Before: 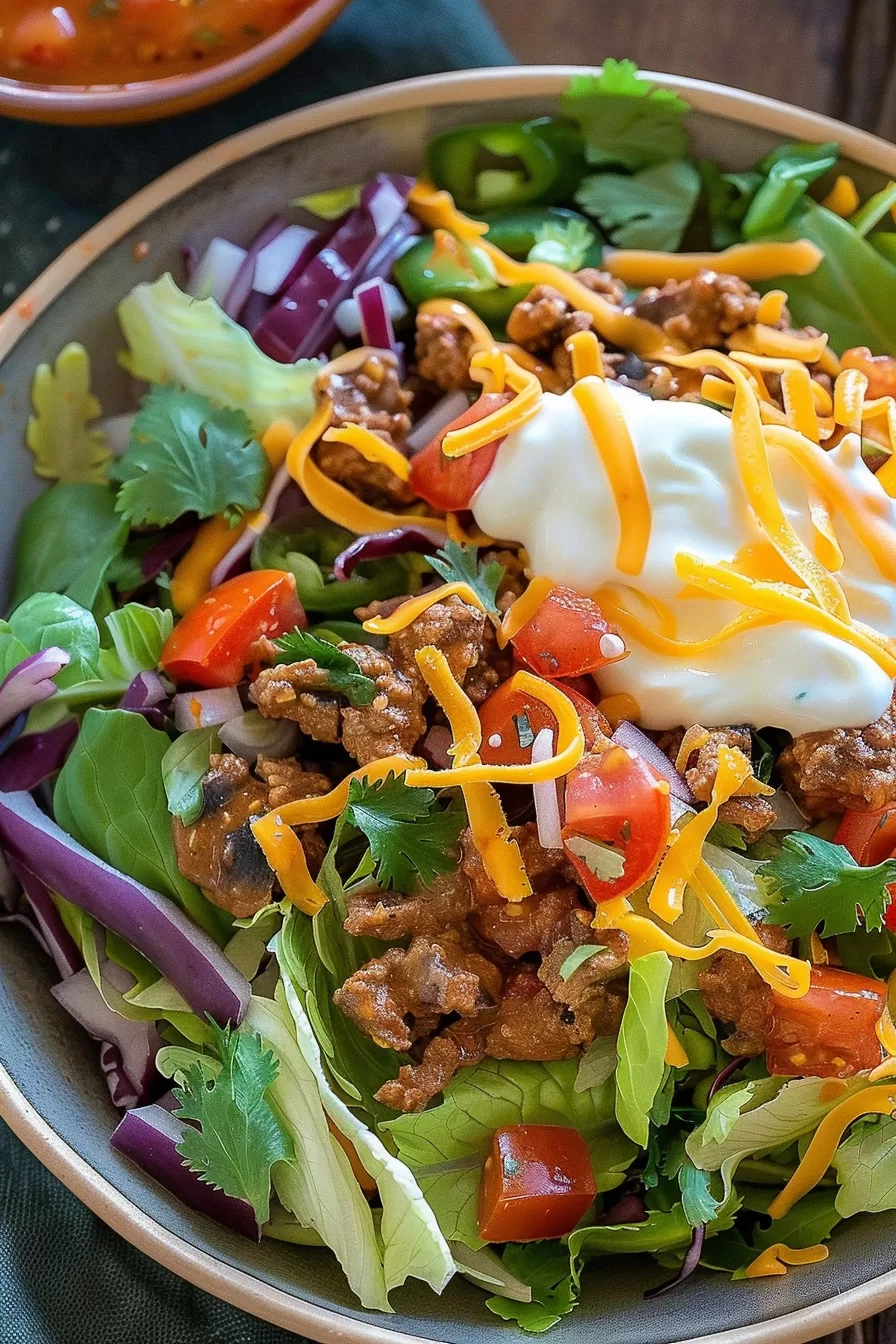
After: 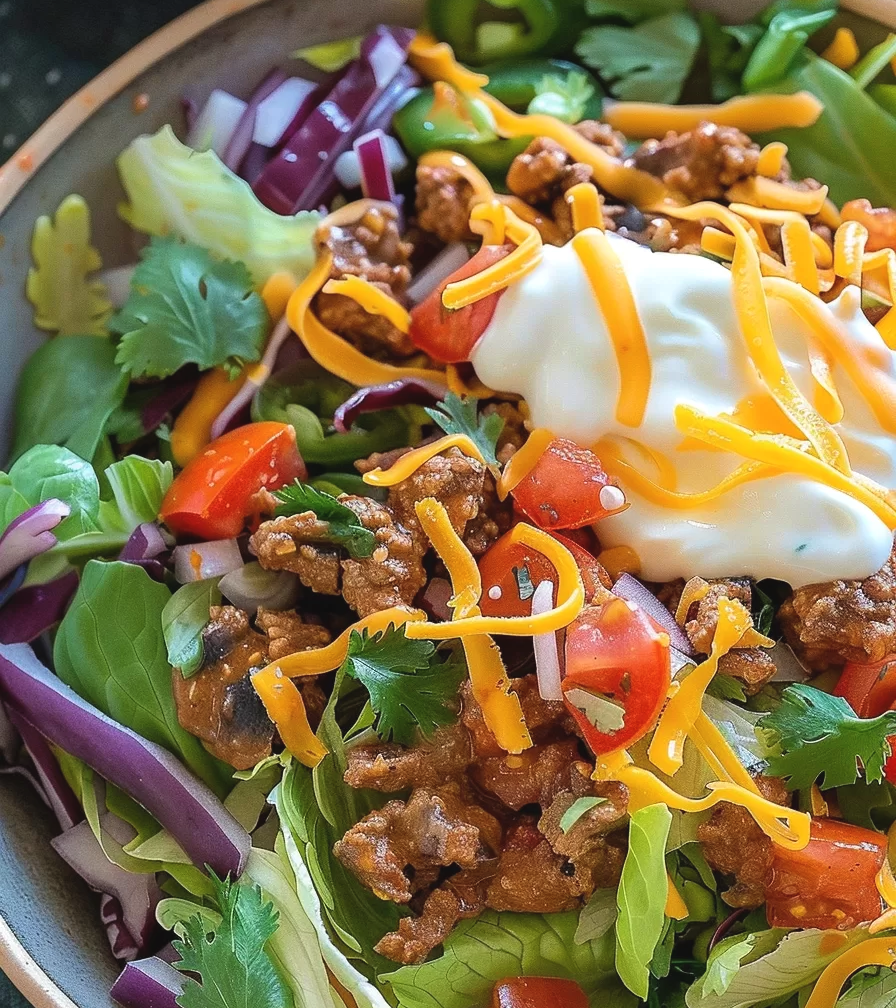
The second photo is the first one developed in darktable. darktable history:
crop: top 11.031%, bottom 13.899%
exposure: black level correction -0.004, exposure 0.052 EV, compensate highlight preservation false
